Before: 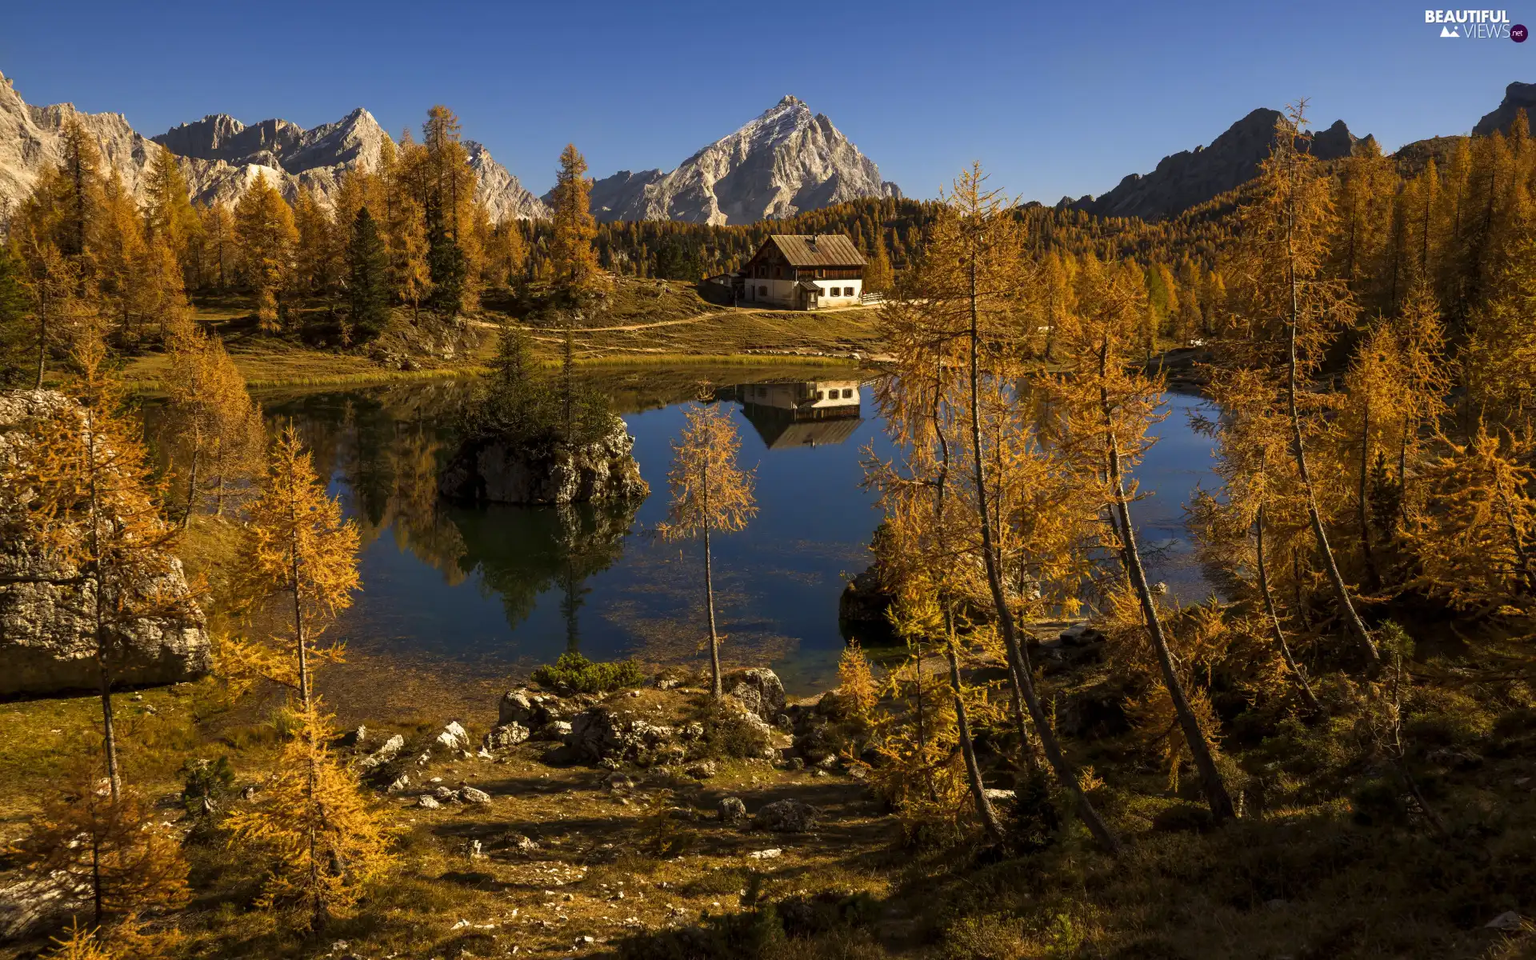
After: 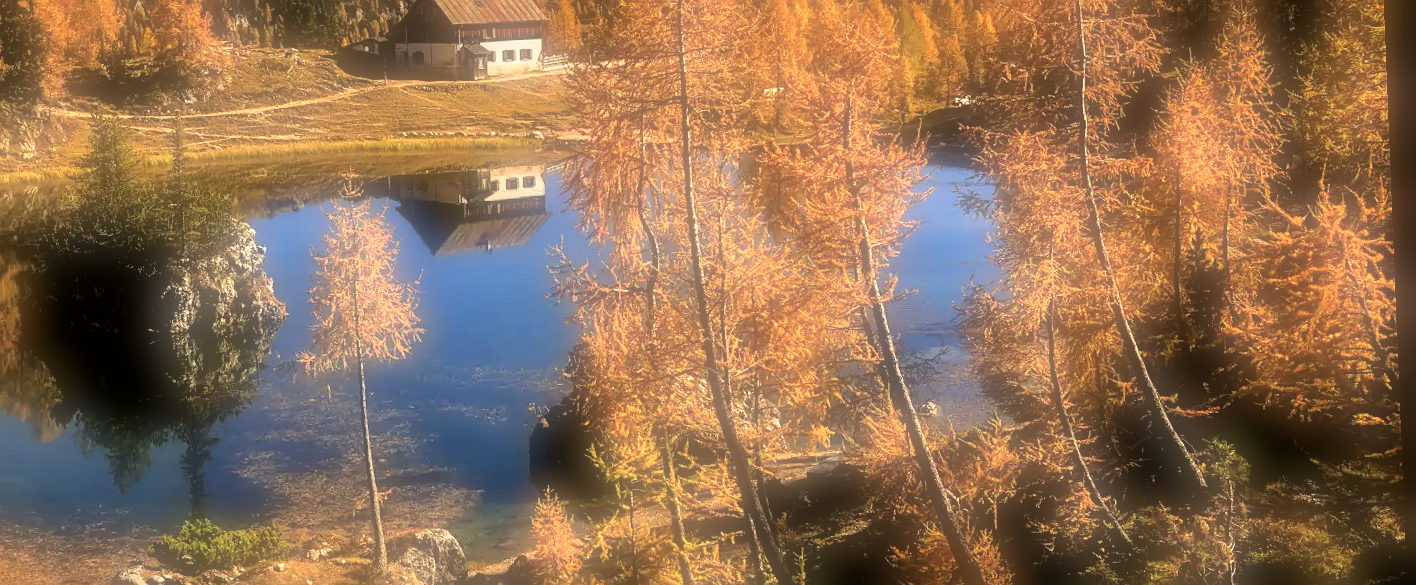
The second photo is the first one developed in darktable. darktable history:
rgb levels: levels [[0.013, 0.434, 0.89], [0, 0.5, 1], [0, 0.5, 1]]
local contrast: mode bilateral grid, contrast 20, coarseness 50, detail 171%, midtone range 0.2
tone equalizer: -7 EV 0.15 EV, -6 EV 0.6 EV, -5 EV 1.15 EV, -4 EV 1.33 EV, -3 EV 1.15 EV, -2 EV 0.6 EV, -1 EV 0.15 EV, mask exposure compensation -0.5 EV
rotate and perspective: rotation -2.29°, automatic cropping off
crop and rotate: left 27.938%, top 27.046%, bottom 27.046%
sharpen: radius 1
soften: on, module defaults
tone curve: curves: ch0 [(0, 0.021) (0.059, 0.053) (0.212, 0.18) (0.337, 0.304) (0.495, 0.505) (0.725, 0.731) (0.89, 0.919) (1, 1)]; ch1 [(0, 0) (0.094, 0.081) (0.311, 0.282) (0.421, 0.417) (0.479, 0.475) (0.54, 0.55) (0.615, 0.65) (0.683, 0.688) (1, 1)]; ch2 [(0, 0) (0.257, 0.217) (0.44, 0.431) (0.498, 0.507) (0.603, 0.598) (1, 1)], color space Lab, independent channels, preserve colors none
